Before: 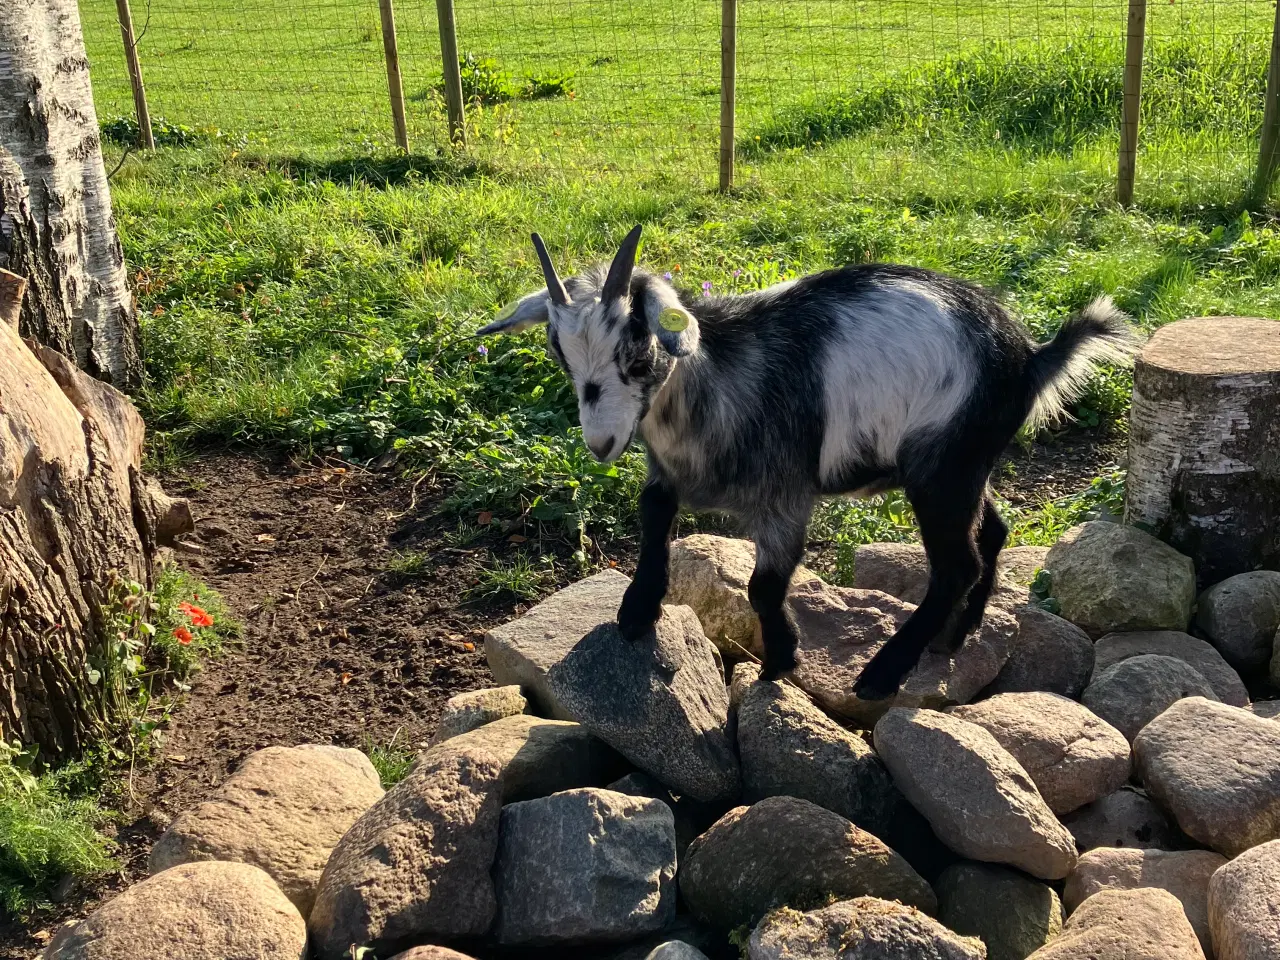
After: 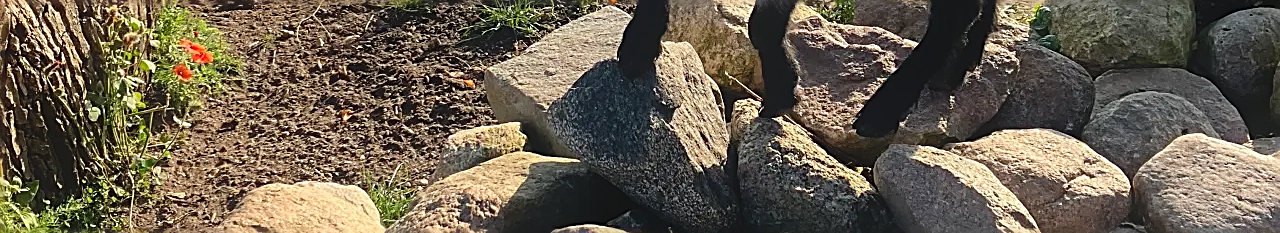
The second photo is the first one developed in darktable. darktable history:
crop and rotate: top 58.664%, bottom 16.989%
shadows and highlights: low approximation 0.01, soften with gaussian
sharpen: amount 0.992
local contrast: detail 69%
tone equalizer: -8 EV -0.434 EV, -7 EV -0.403 EV, -6 EV -0.326 EV, -5 EV -0.24 EV, -3 EV 0.2 EV, -2 EV 0.346 EV, -1 EV 0.397 EV, +0 EV 0.39 EV
